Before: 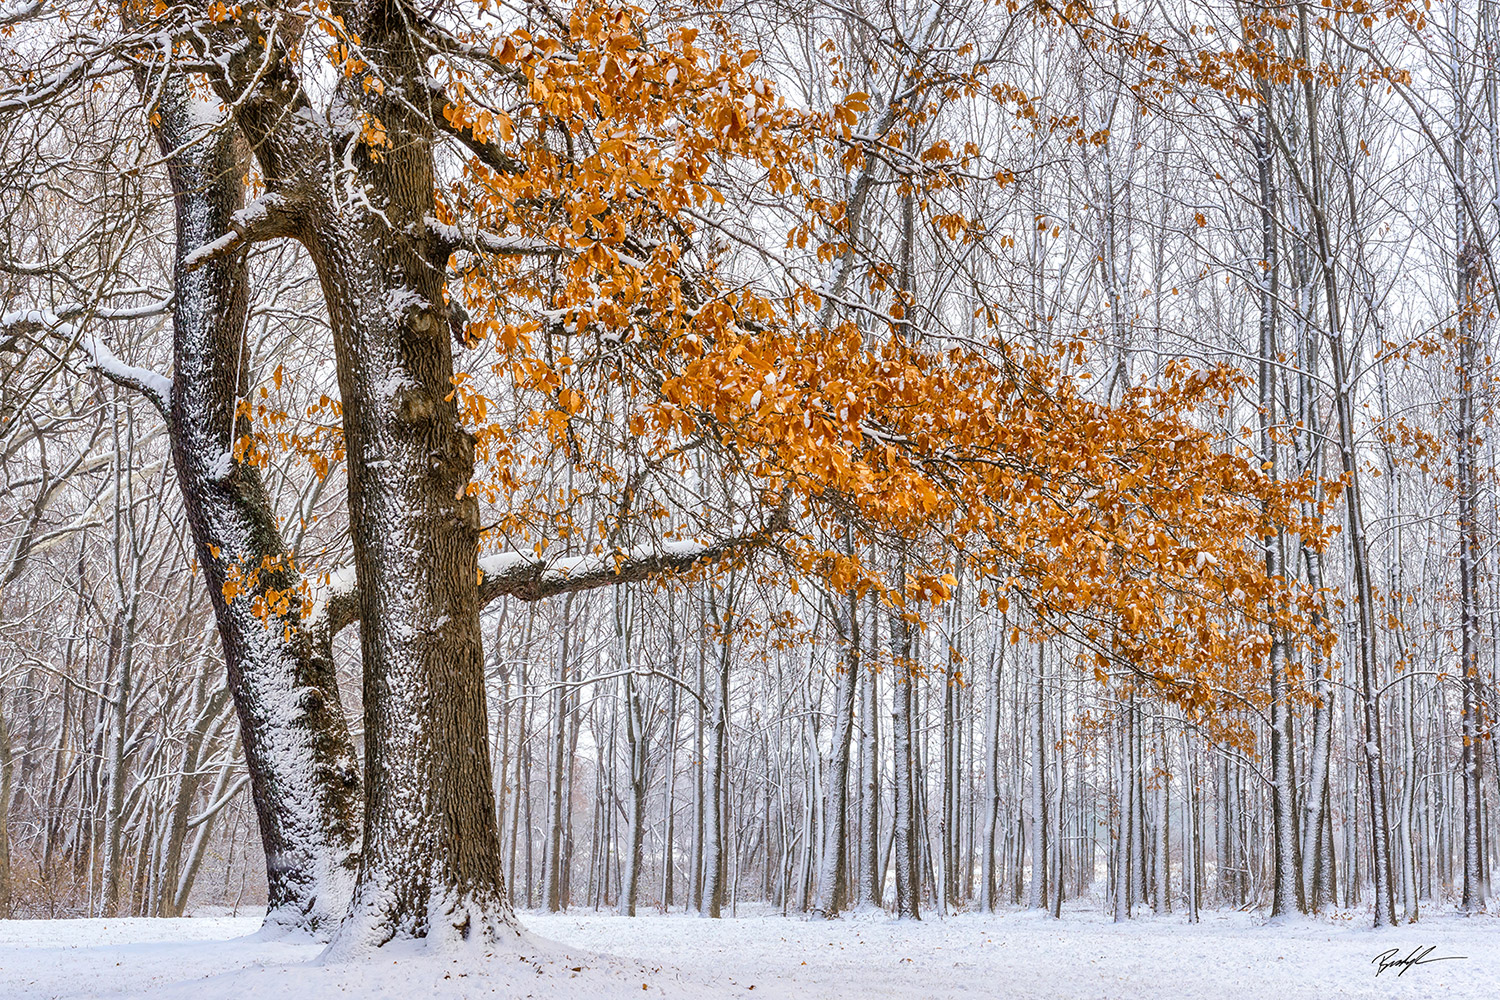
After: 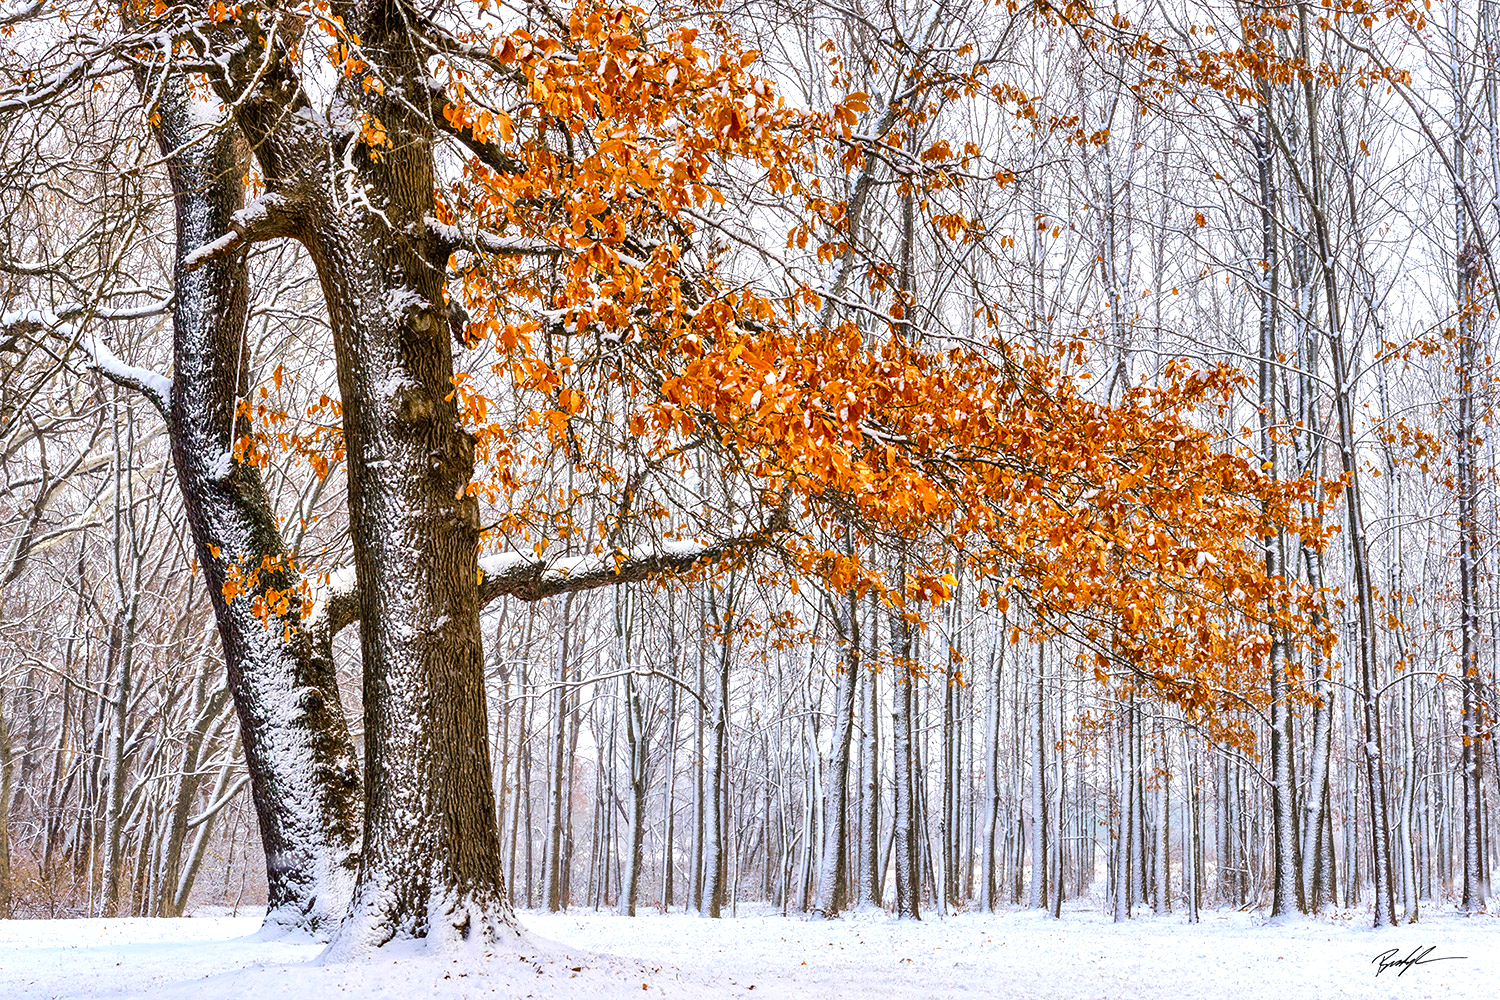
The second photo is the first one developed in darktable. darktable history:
contrast brightness saturation: brightness -0.02, saturation 0.35
tone equalizer: -8 EV -0.417 EV, -7 EV -0.389 EV, -6 EV -0.333 EV, -5 EV -0.222 EV, -3 EV 0.222 EV, -2 EV 0.333 EV, -1 EV 0.389 EV, +0 EV 0.417 EV, edges refinement/feathering 500, mask exposure compensation -1.57 EV, preserve details no
exposure: compensate highlight preservation false
